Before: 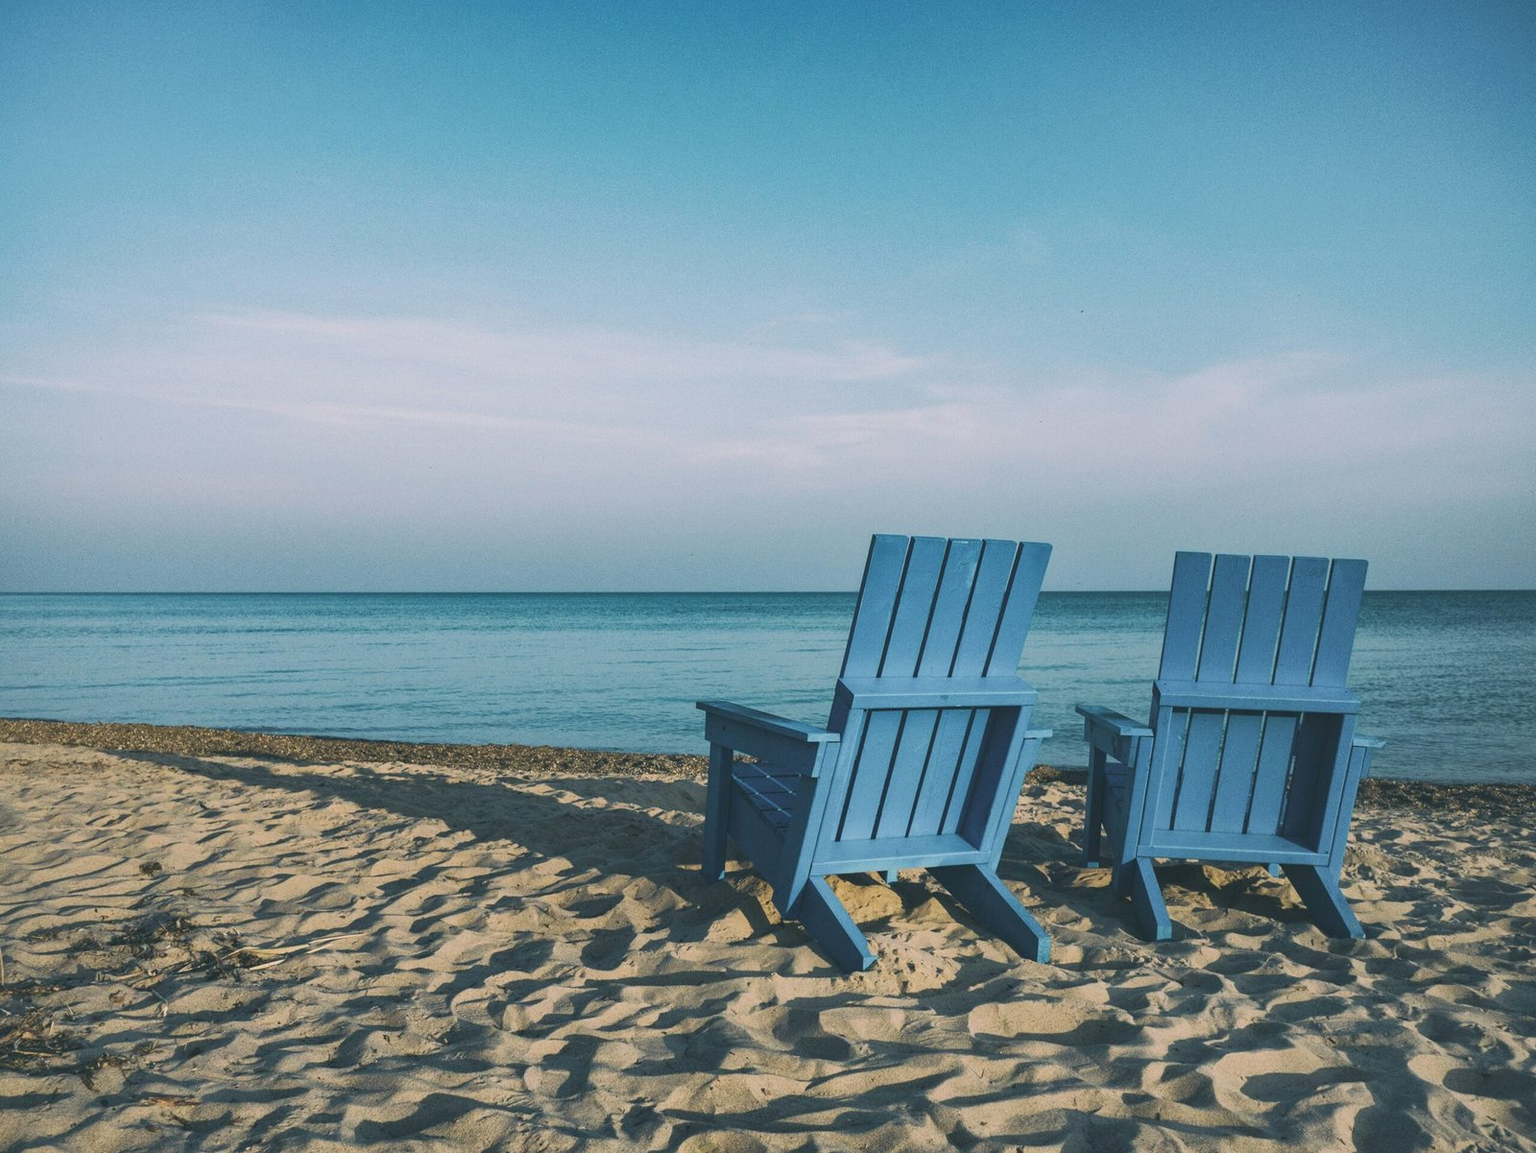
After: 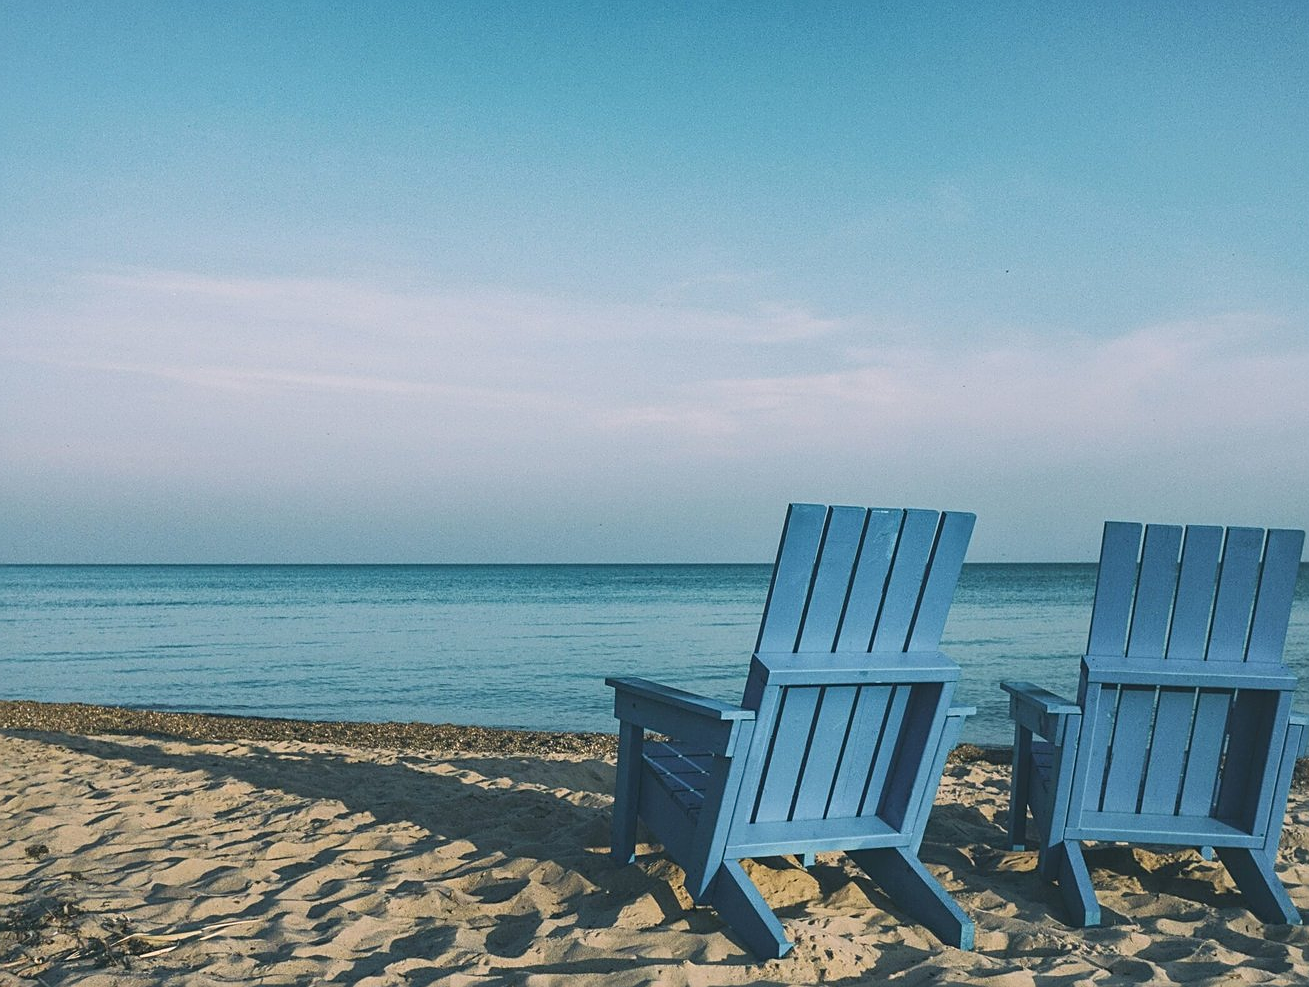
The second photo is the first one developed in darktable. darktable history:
crop and rotate: left 7.595%, top 4.577%, right 10.593%, bottom 13.204%
tone equalizer: on, module defaults
sharpen: on, module defaults
